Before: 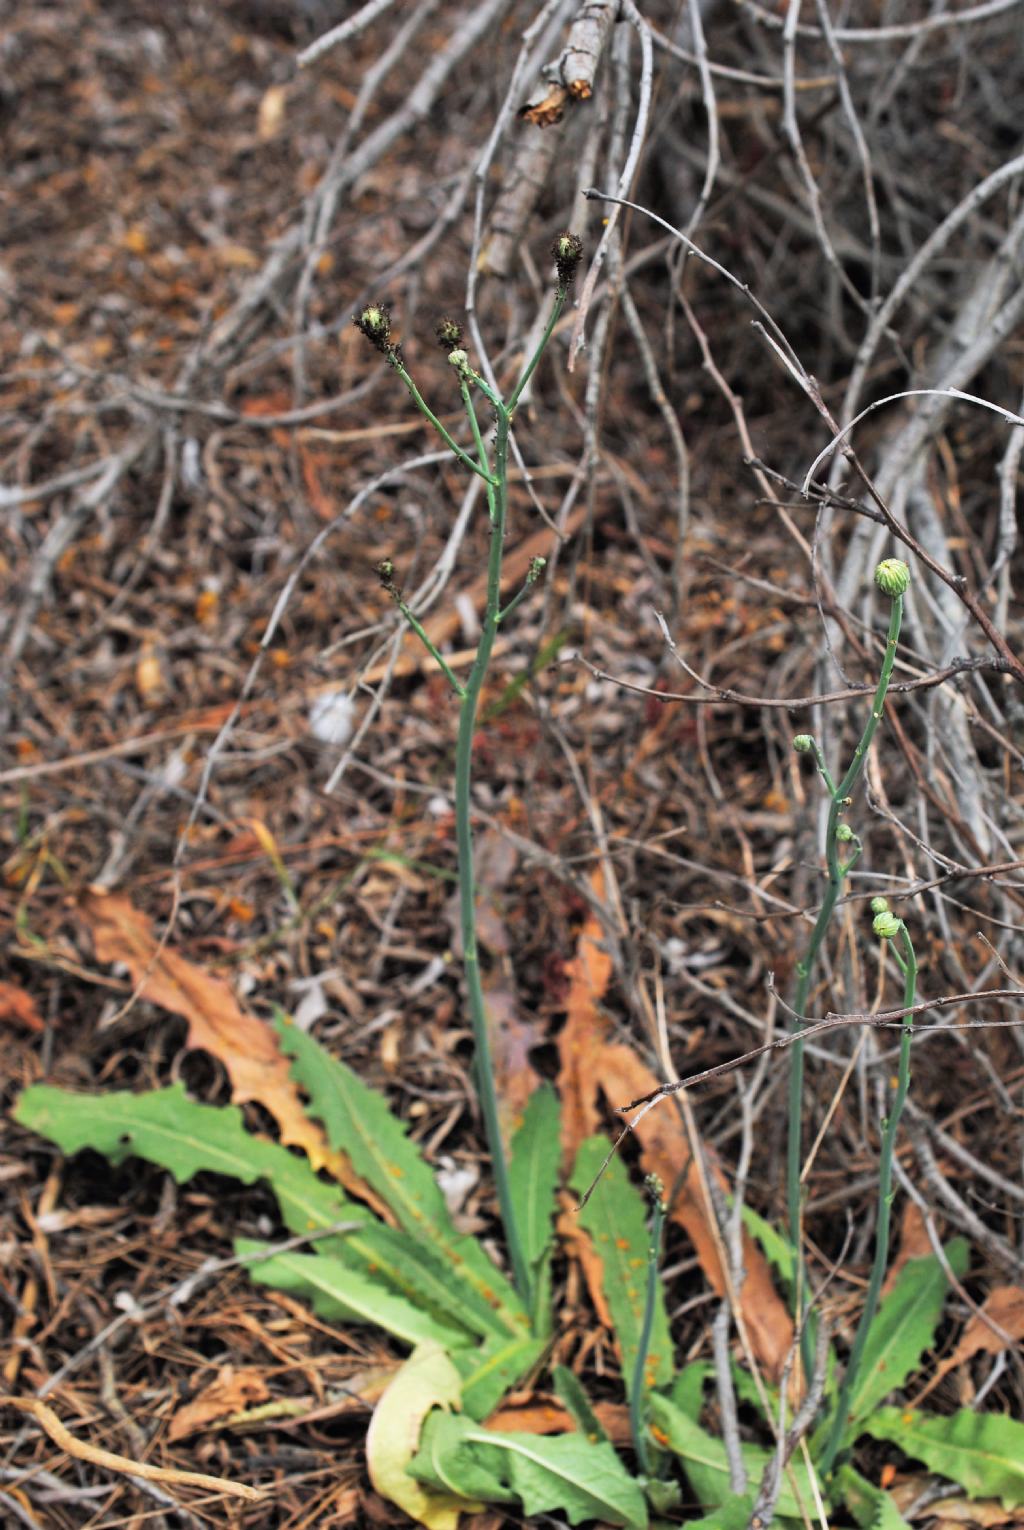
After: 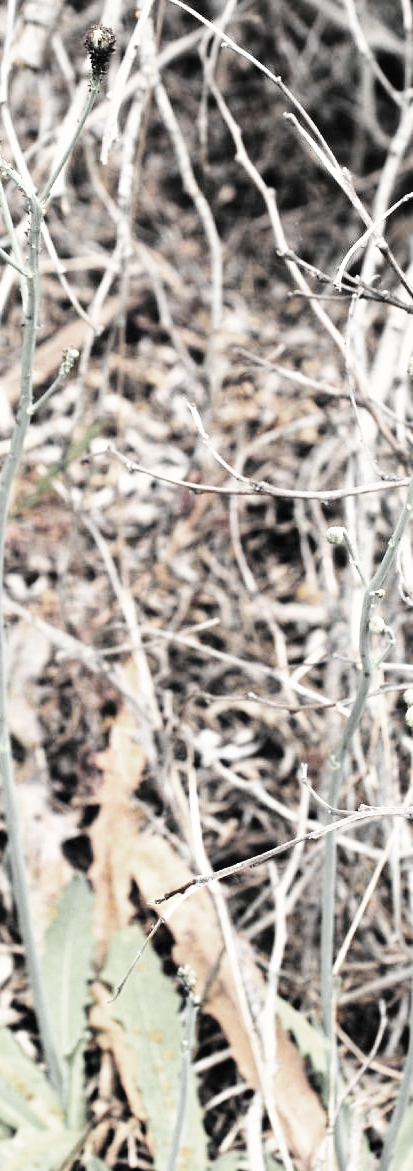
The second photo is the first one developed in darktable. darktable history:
contrast brightness saturation: saturation -0.069
exposure: black level correction 0, exposure 0.699 EV, compensate highlight preservation false
color zones: curves: ch0 [(0, 0.613) (0.01, 0.613) (0.245, 0.448) (0.498, 0.529) (0.642, 0.665) (0.879, 0.777) (0.99, 0.613)]; ch1 [(0, 0.035) (0.121, 0.189) (0.259, 0.197) (0.415, 0.061) (0.589, 0.022) (0.732, 0.022) (0.857, 0.026) (0.991, 0.053)]
tone equalizer: on, module defaults
crop: left 45.623%, top 13.597%, right 14.01%, bottom 9.862%
color correction: highlights a* 0.257, highlights b* 2.73, shadows a* -0.851, shadows b* -4.75
base curve: curves: ch0 [(0, 0.003) (0.001, 0.002) (0.006, 0.004) (0.02, 0.022) (0.048, 0.086) (0.094, 0.234) (0.162, 0.431) (0.258, 0.629) (0.385, 0.8) (0.548, 0.918) (0.751, 0.988) (1, 1)], preserve colors none
